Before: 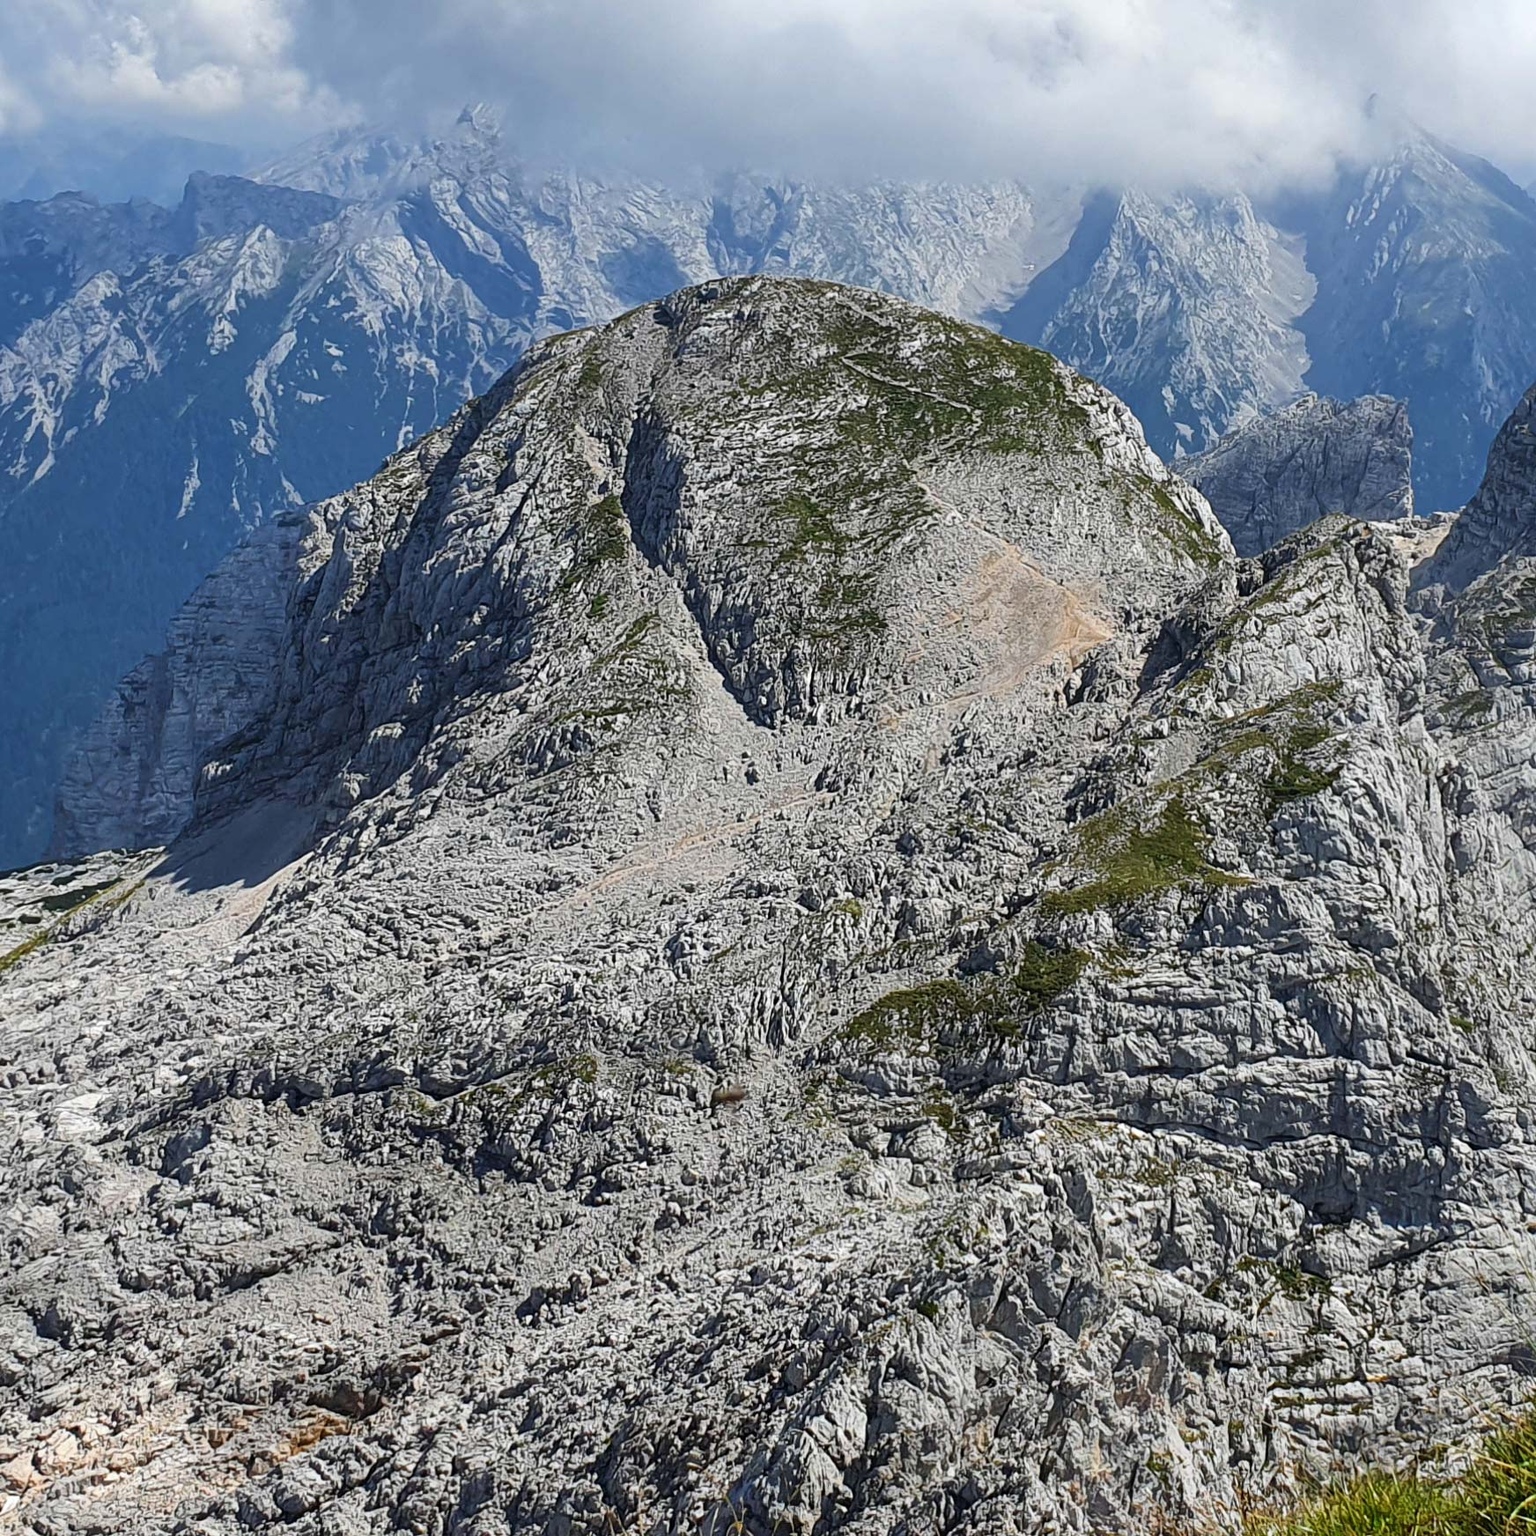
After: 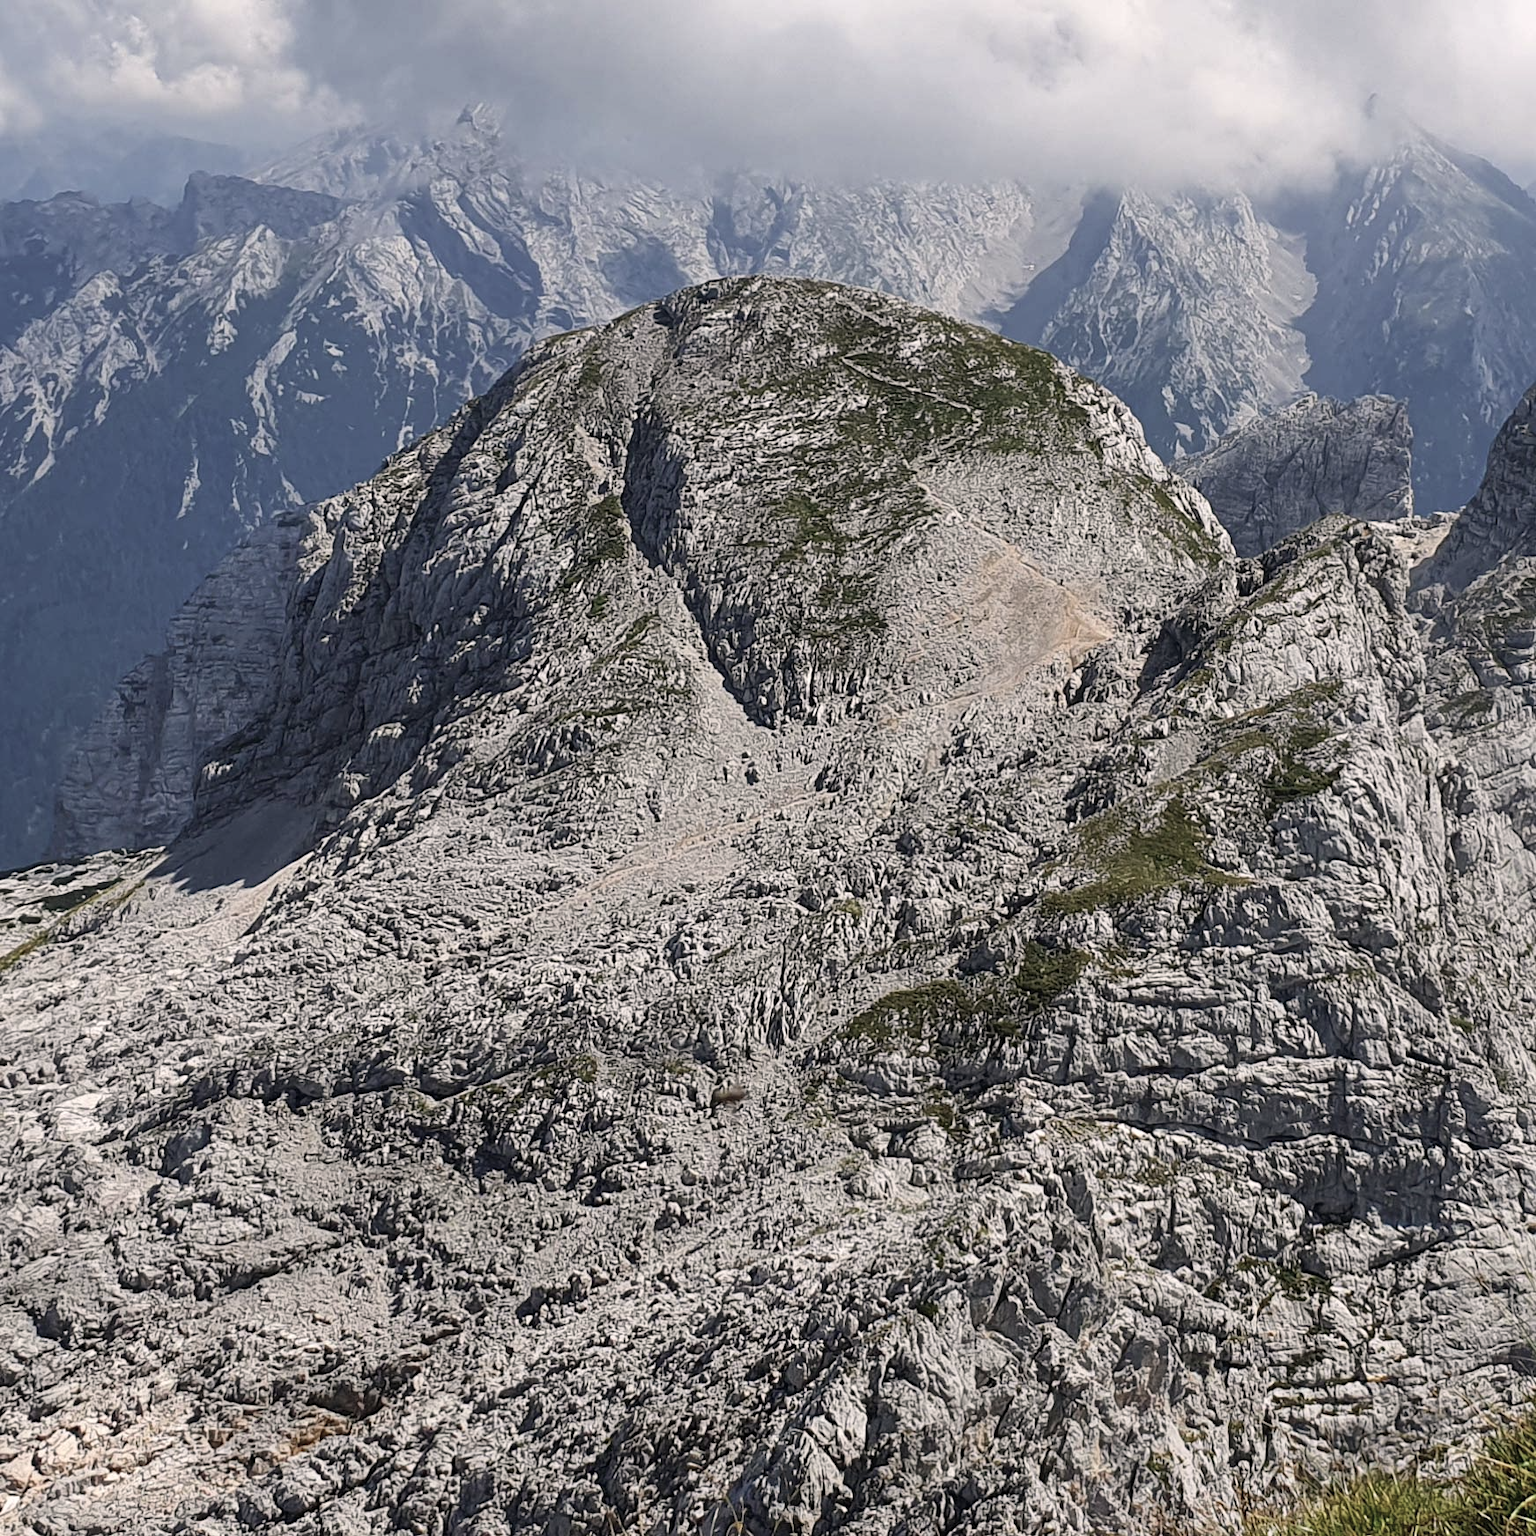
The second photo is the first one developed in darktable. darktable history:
color correction: highlights a* 5.5, highlights b* 5.19, saturation 0.626
